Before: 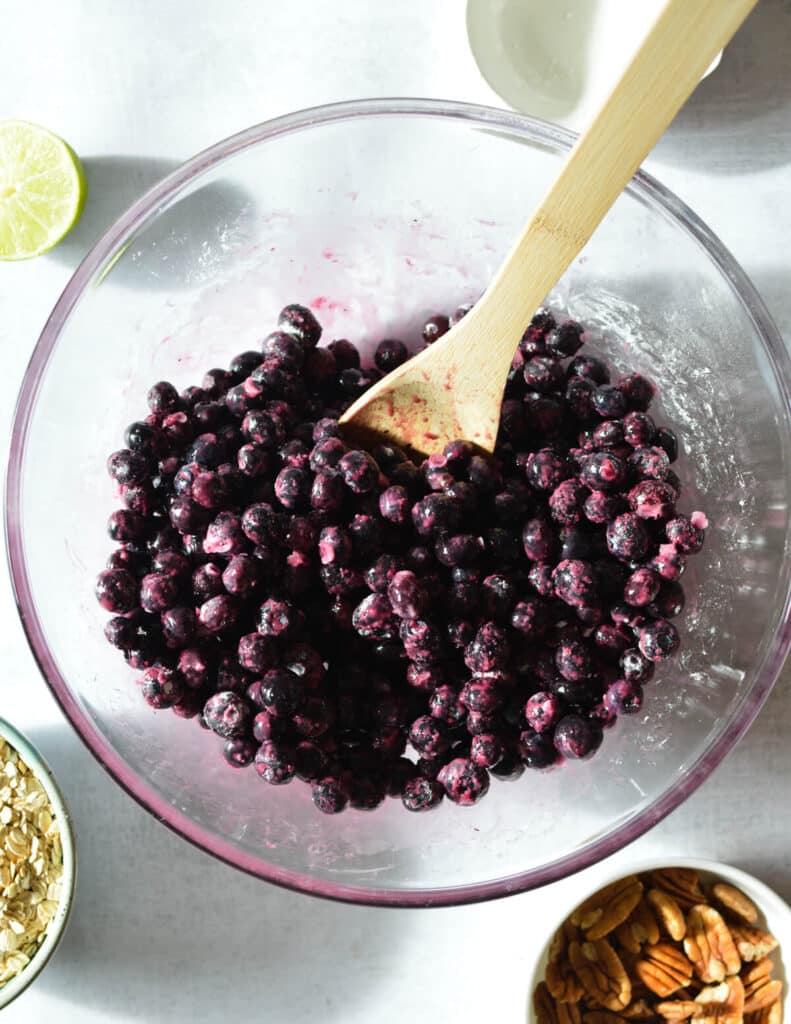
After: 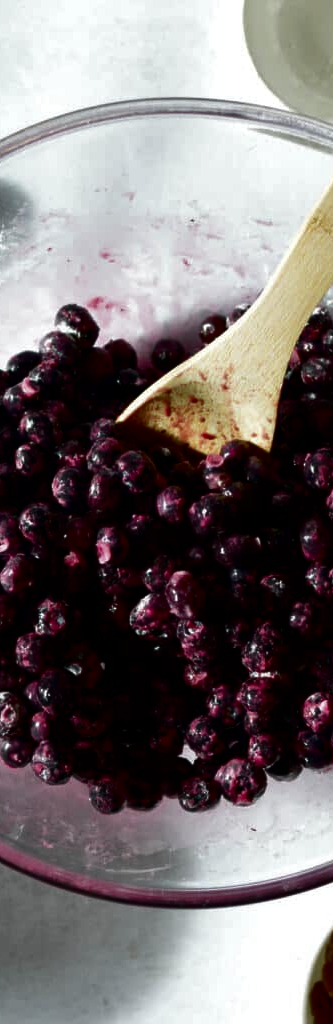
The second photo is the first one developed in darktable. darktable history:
crop: left 28.233%, right 29.543%
exposure: compensate highlight preservation false
contrast brightness saturation: brightness -0.5
